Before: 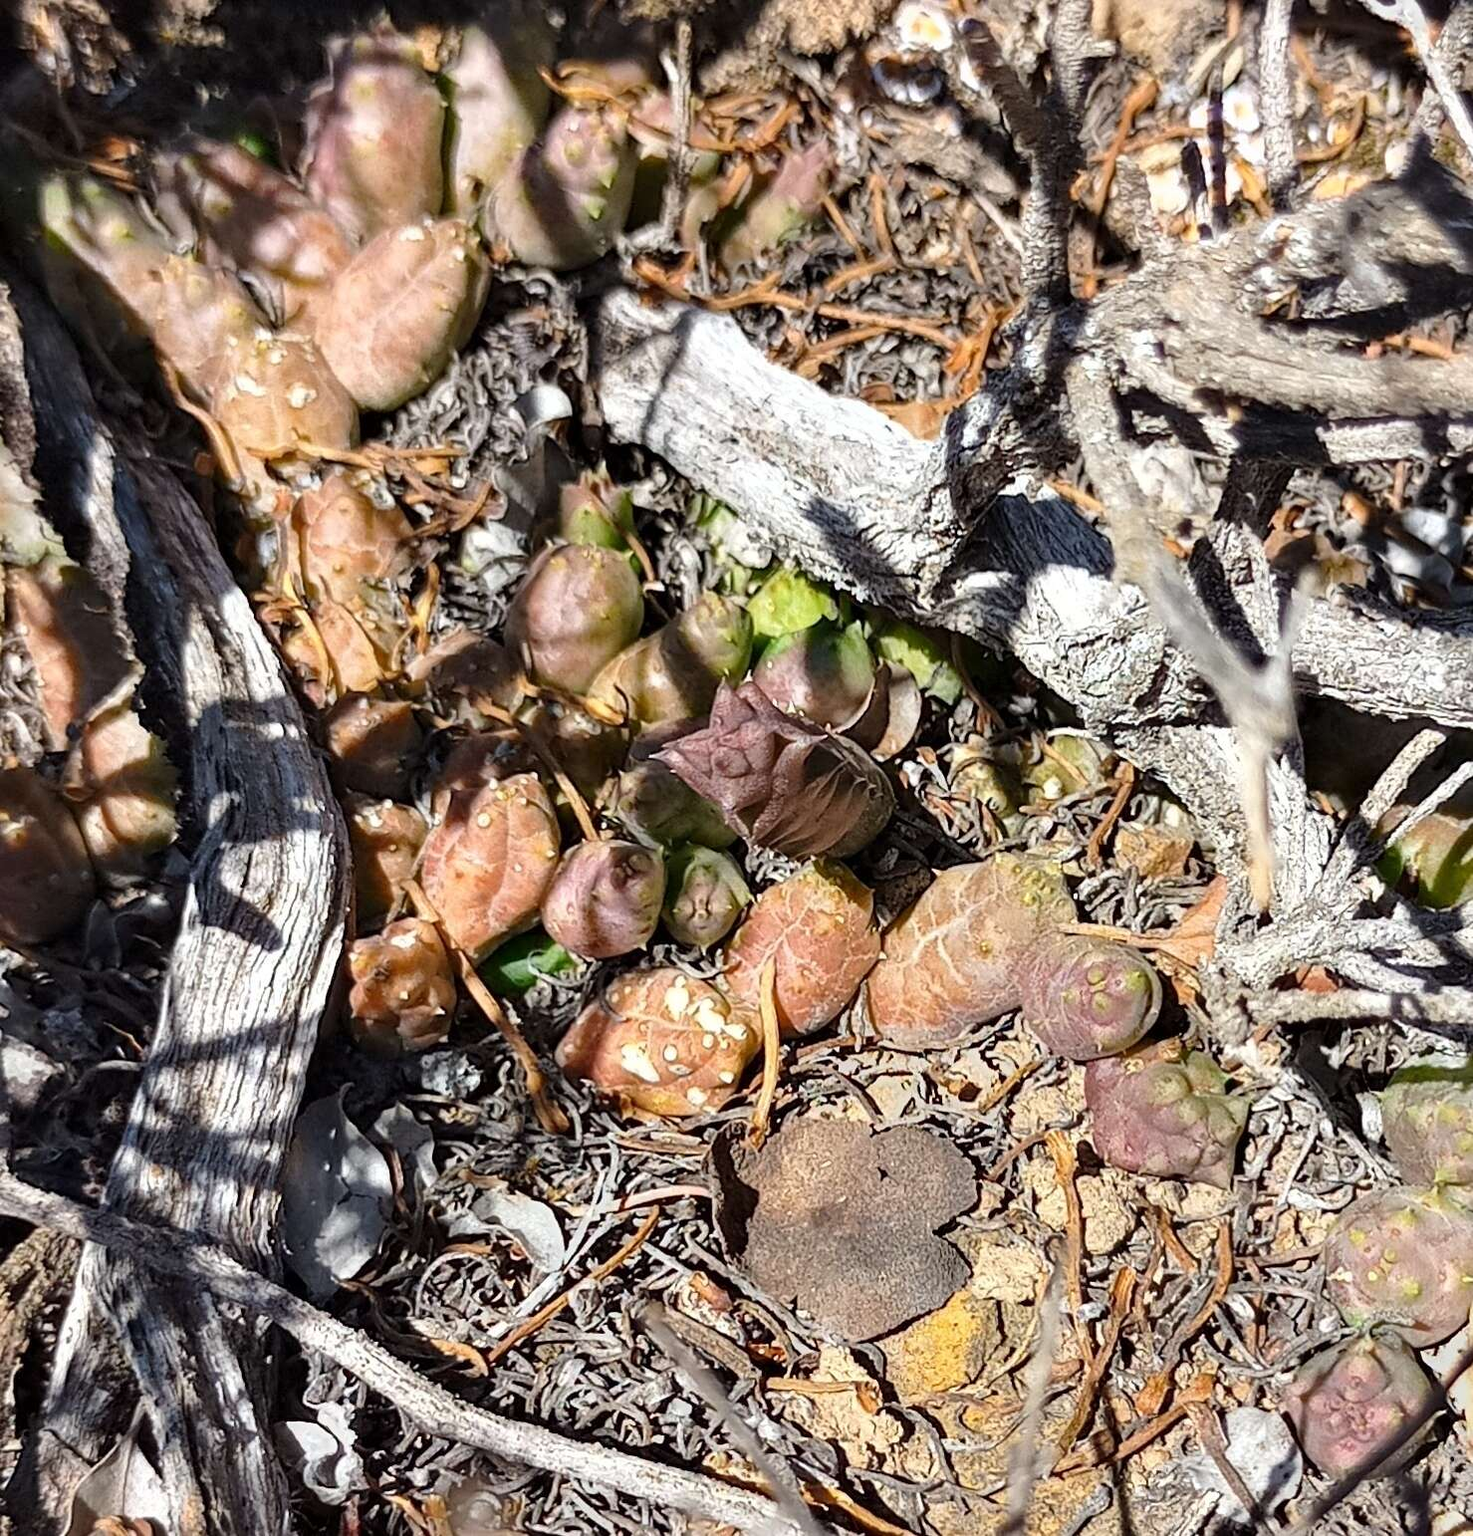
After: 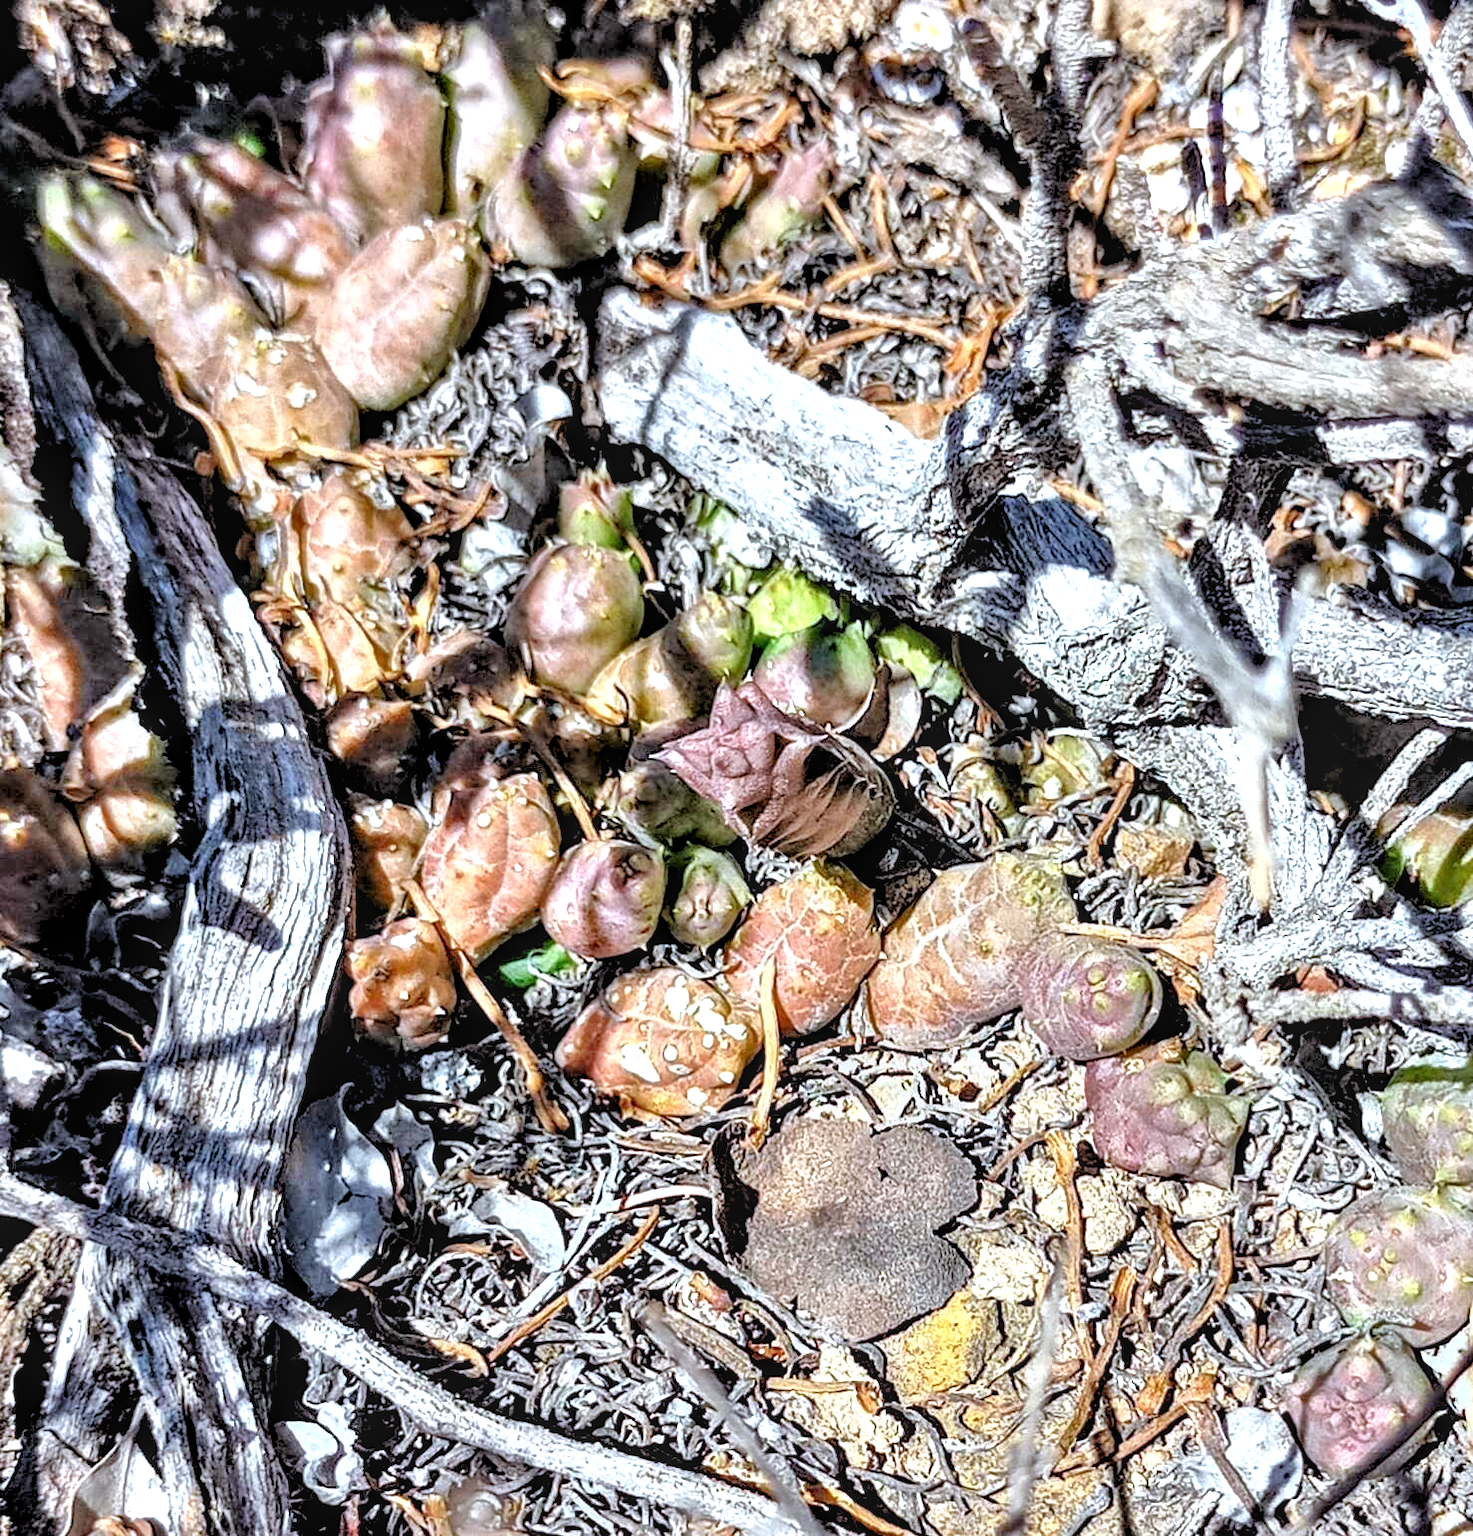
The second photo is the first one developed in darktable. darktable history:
white balance: red 0.988, blue 1.017
color calibration: illuminant custom, x 0.368, y 0.373, temperature 4330.32 K
contrast equalizer: y [[0.535, 0.543, 0.548, 0.548, 0.542, 0.532], [0.5 ×6], [0.5 ×6], [0 ×6], [0 ×6]]
local contrast: on, module defaults
rgb levels: levels [[0.01, 0.419, 0.839], [0, 0.5, 1], [0, 0.5, 1]]
tone equalizer: -7 EV 0.15 EV, -6 EV 0.6 EV, -5 EV 1.15 EV, -4 EV 1.33 EV, -3 EV 1.15 EV, -2 EV 0.6 EV, -1 EV 0.15 EV, mask exposure compensation -0.5 EV
rotate and perspective: crop left 0, crop top 0
